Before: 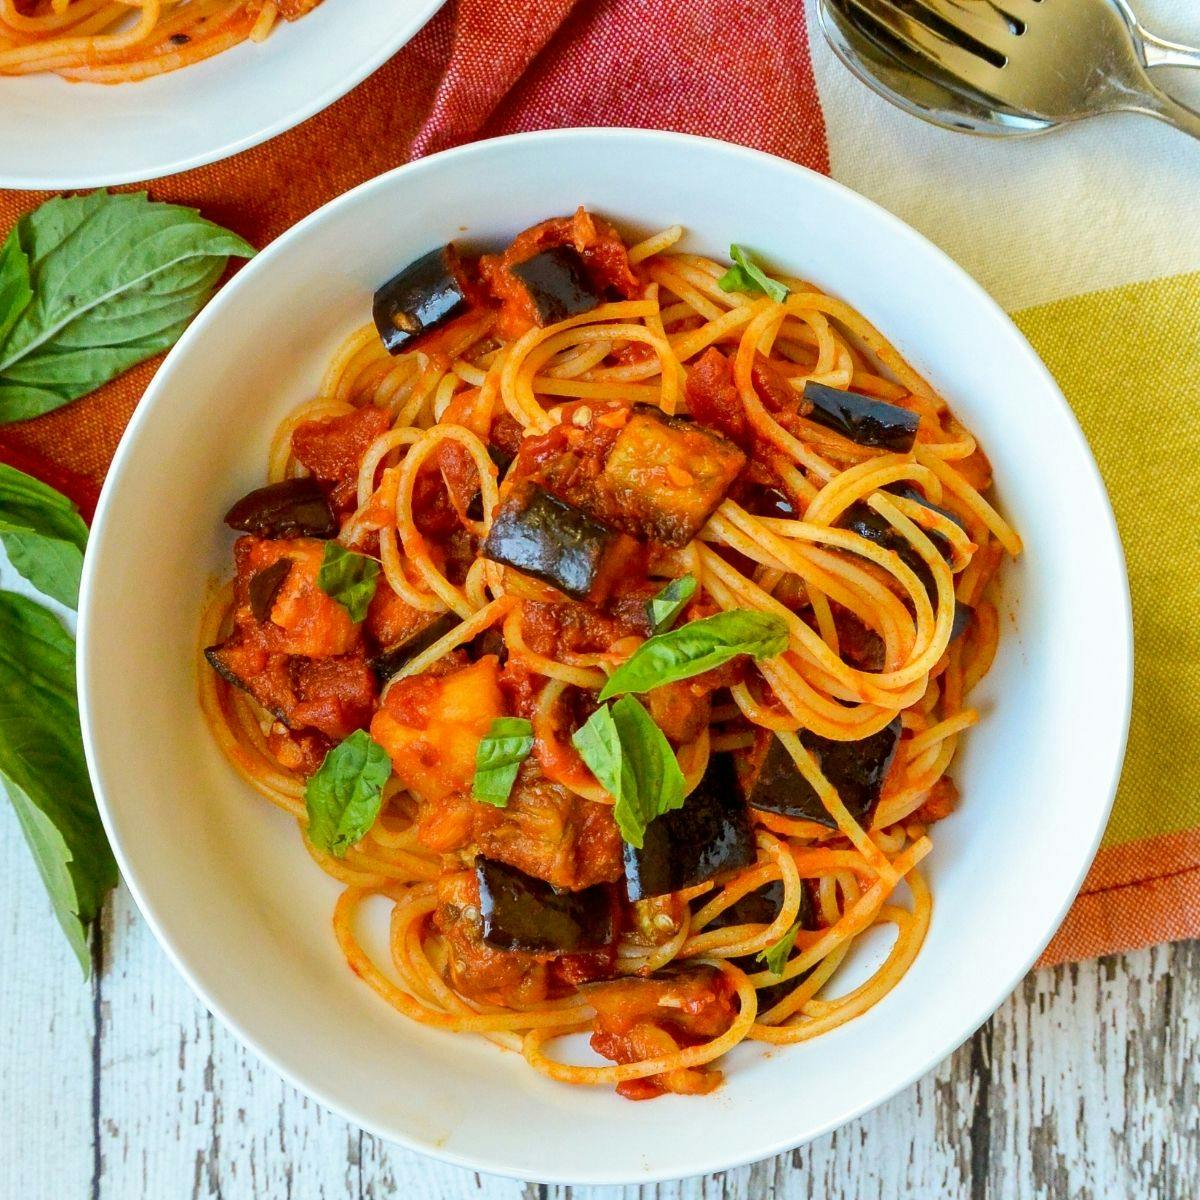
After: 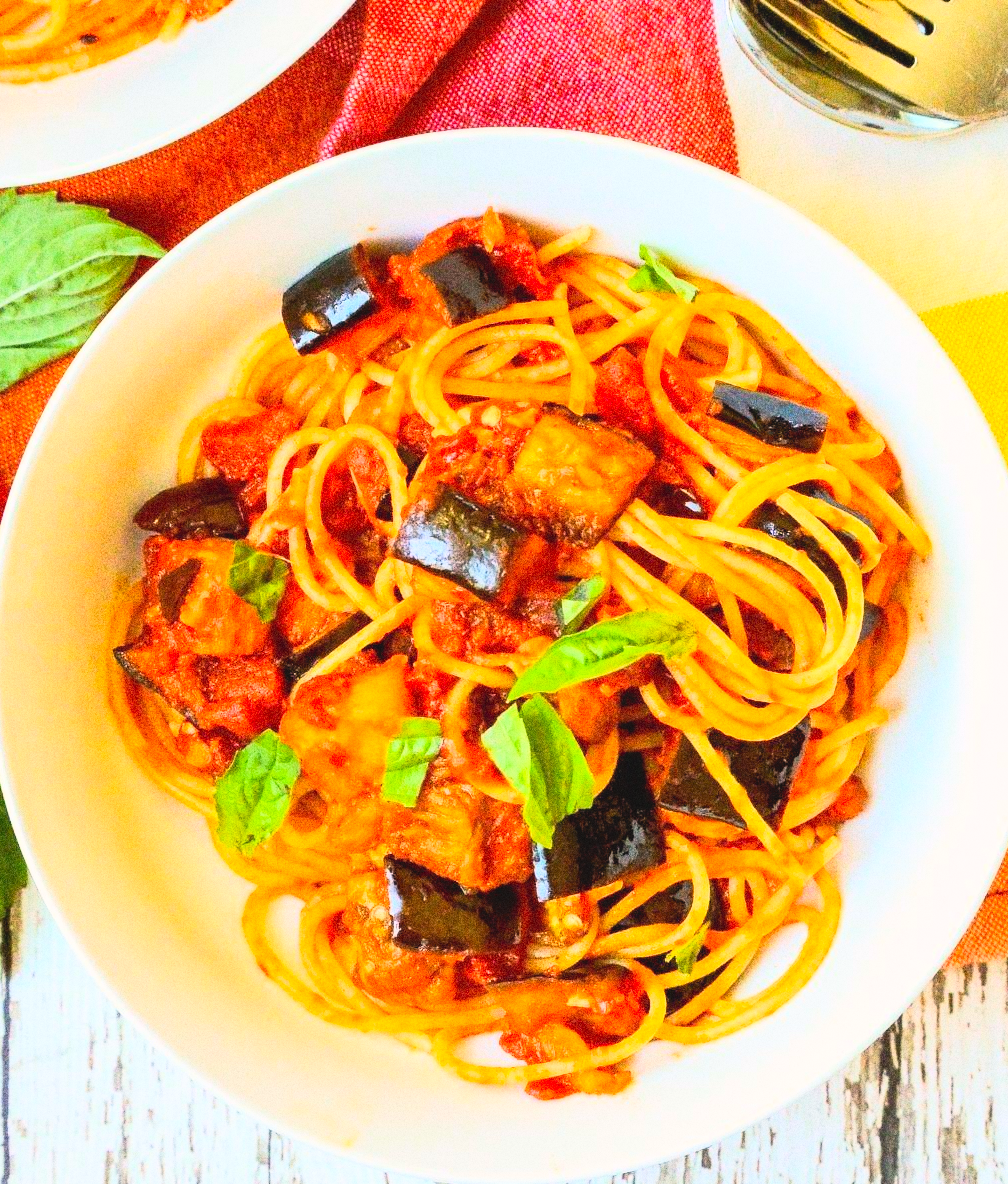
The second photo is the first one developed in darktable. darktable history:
crop: left 7.598%, right 7.873%
base curve: curves: ch0 [(0, 0) (0.005, 0.002) (0.193, 0.295) (0.399, 0.664) (0.75, 0.928) (1, 1)]
grain: strength 49.07%
rotate and perspective: automatic cropping off
exposure: exposure 0.74 EV, compensate highlight preservation false
contrast brightness saturation: contrast -0.1, brightness 0.05, saturation 0.08
color correction: highlights a* 5.81, highlights b* 4.84
